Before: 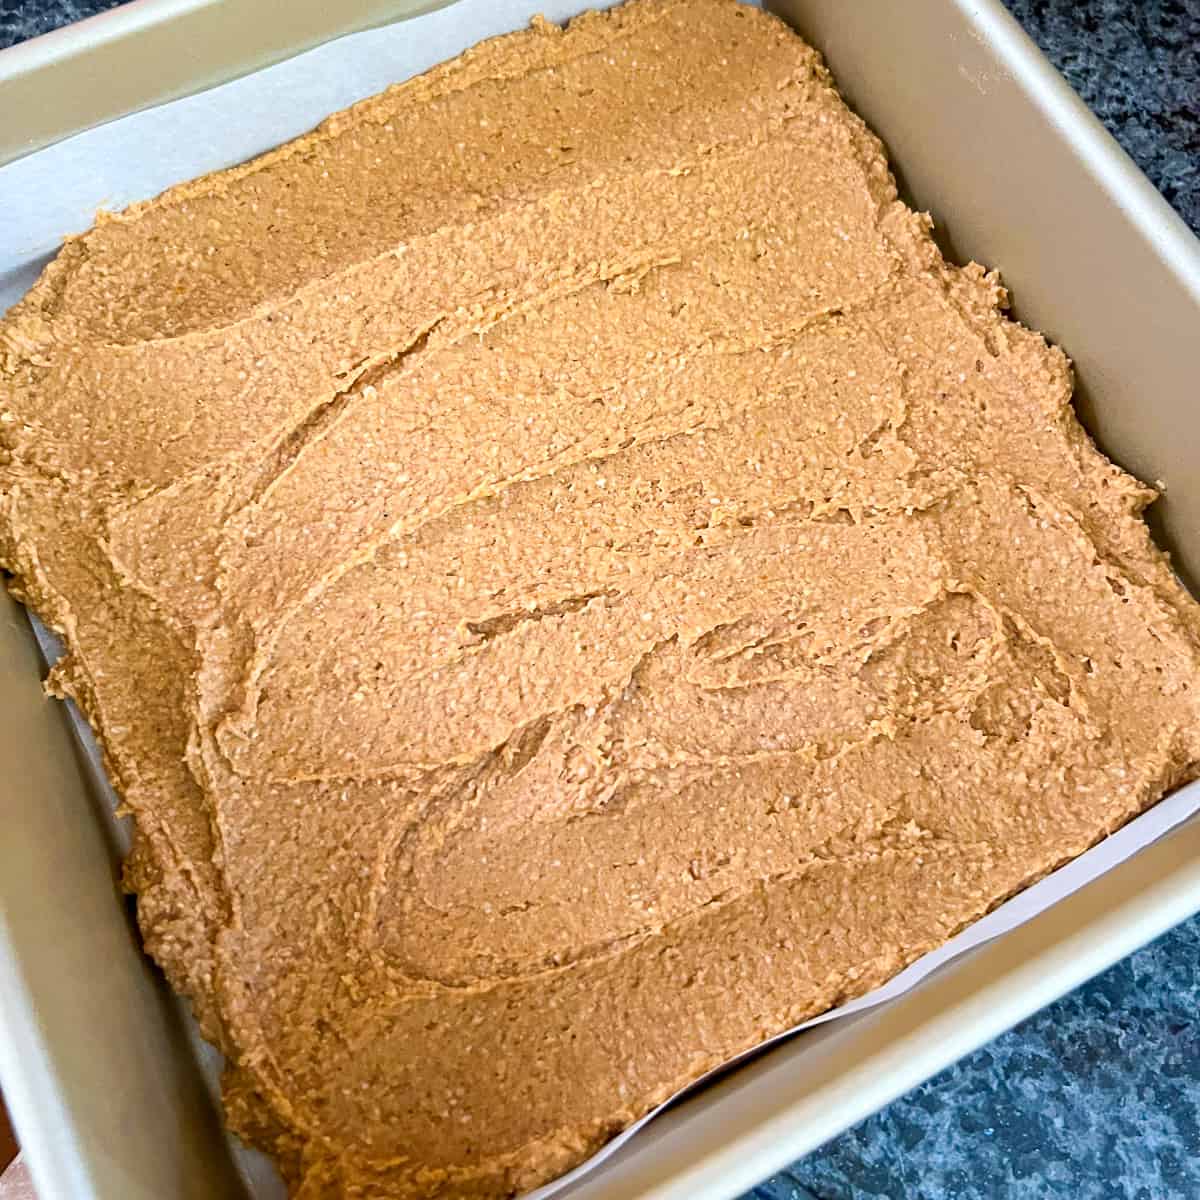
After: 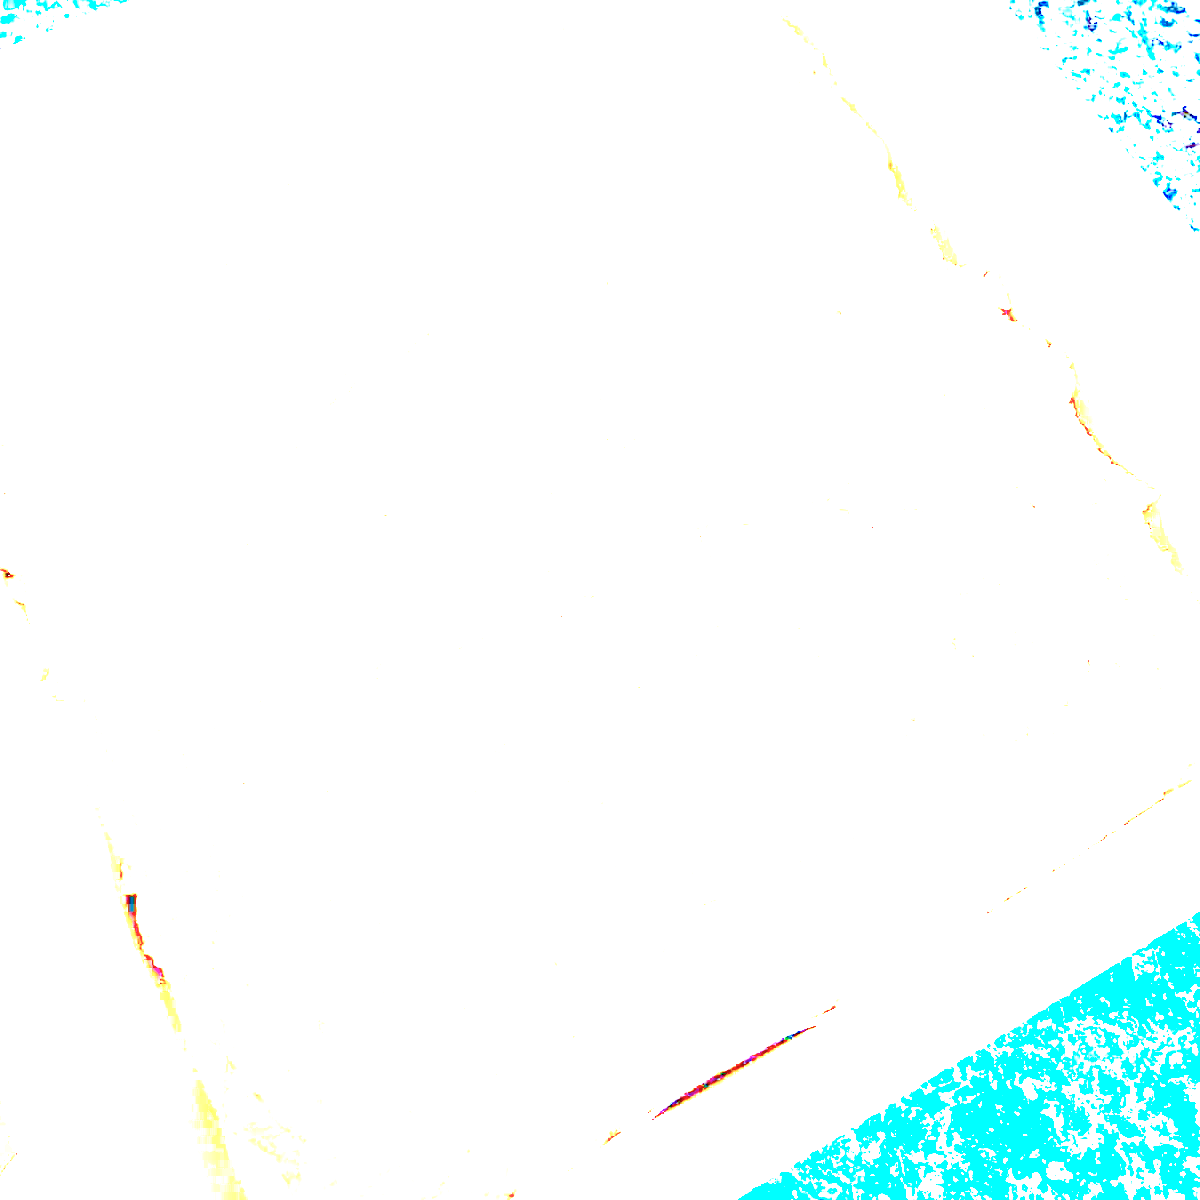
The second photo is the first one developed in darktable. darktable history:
exposure: exposure 7.899 EV, compensate highlight preservation false
color correction: highlights a* -10.42, highlights b* -18.96
